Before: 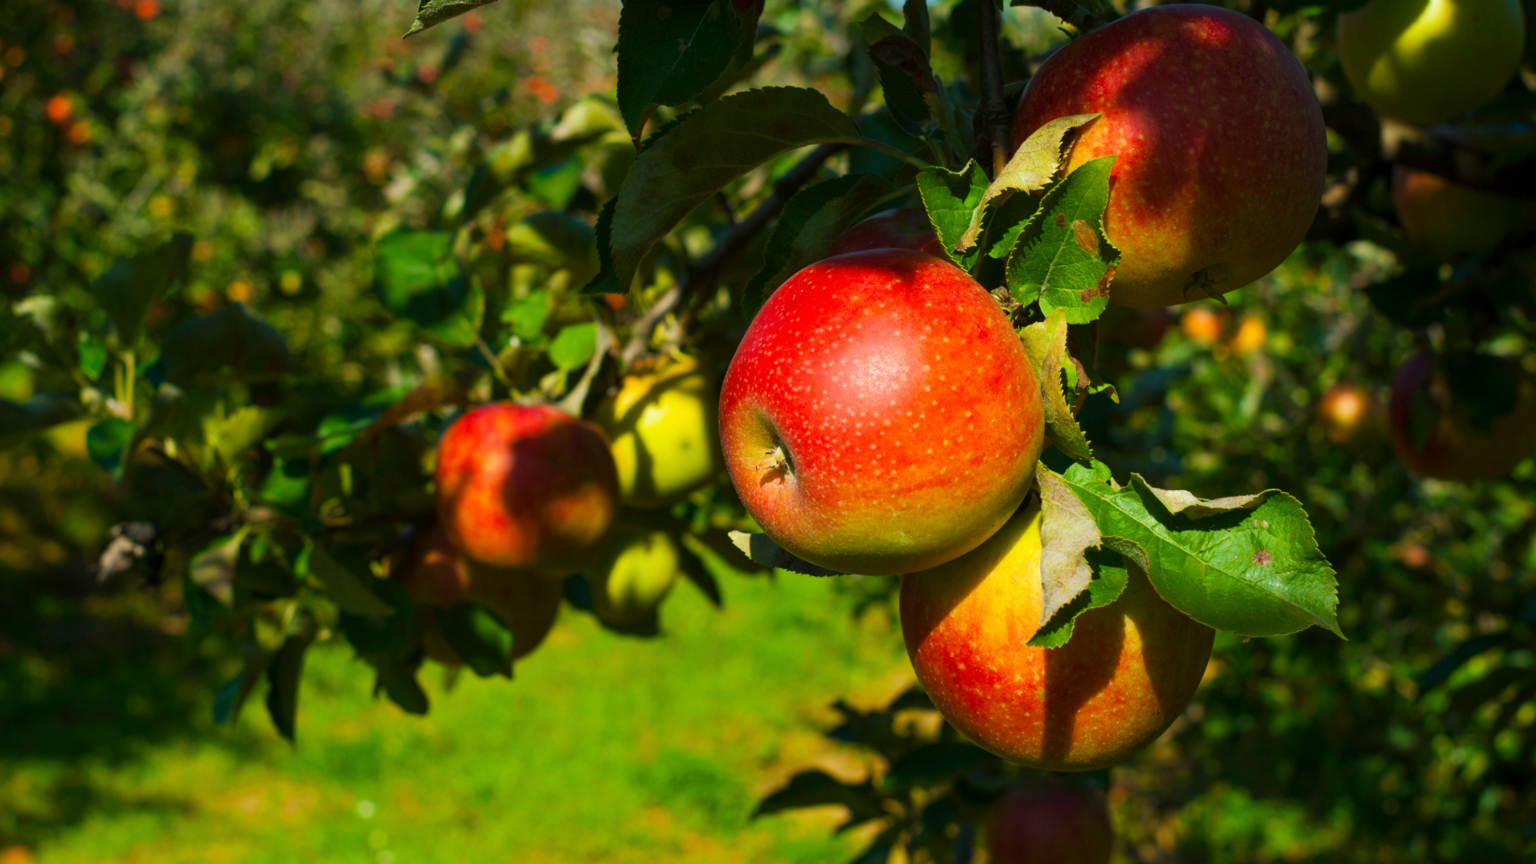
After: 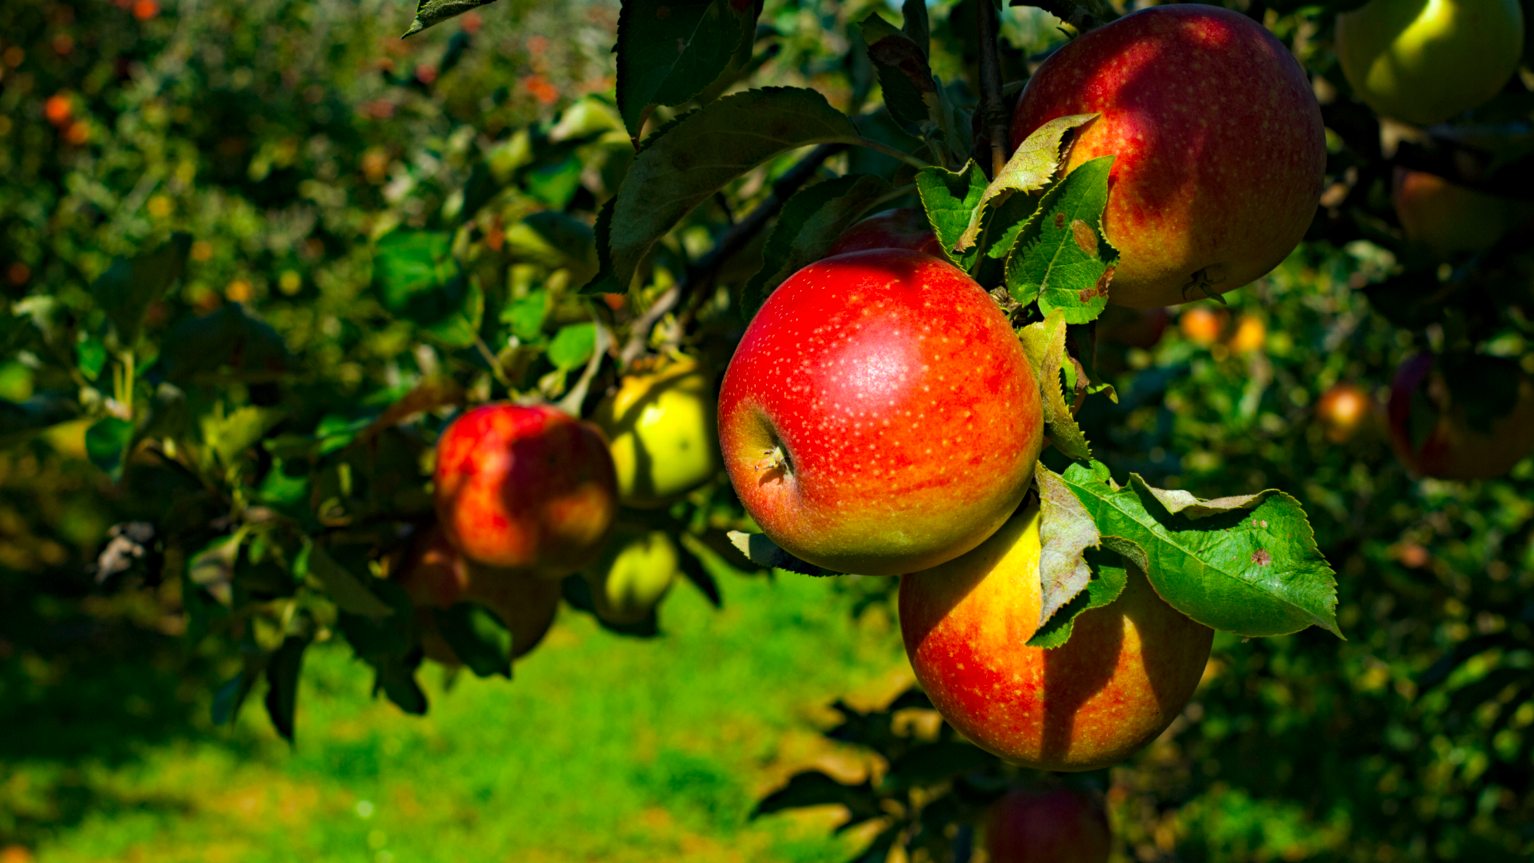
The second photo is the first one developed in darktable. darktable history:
local contrast: highlights 100%, shadows 100%, detail 120%, midtone range 0.2
haze removal: strength 0.42, compatibility mode true, adaptive false
crop and rotate: left 0.126%
